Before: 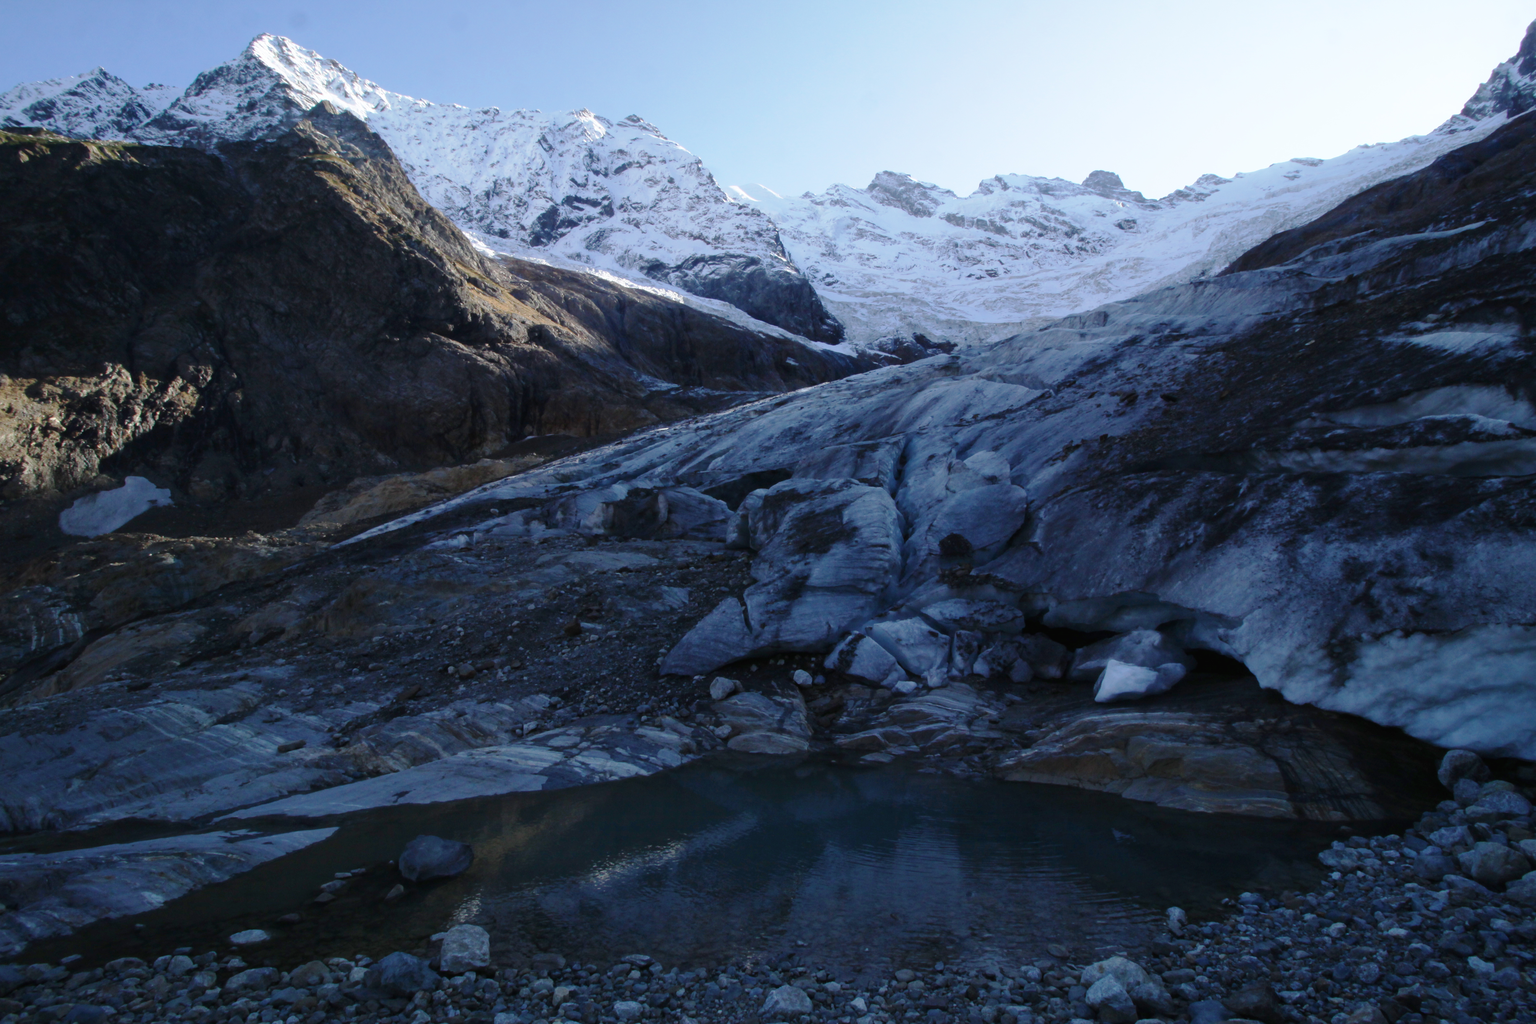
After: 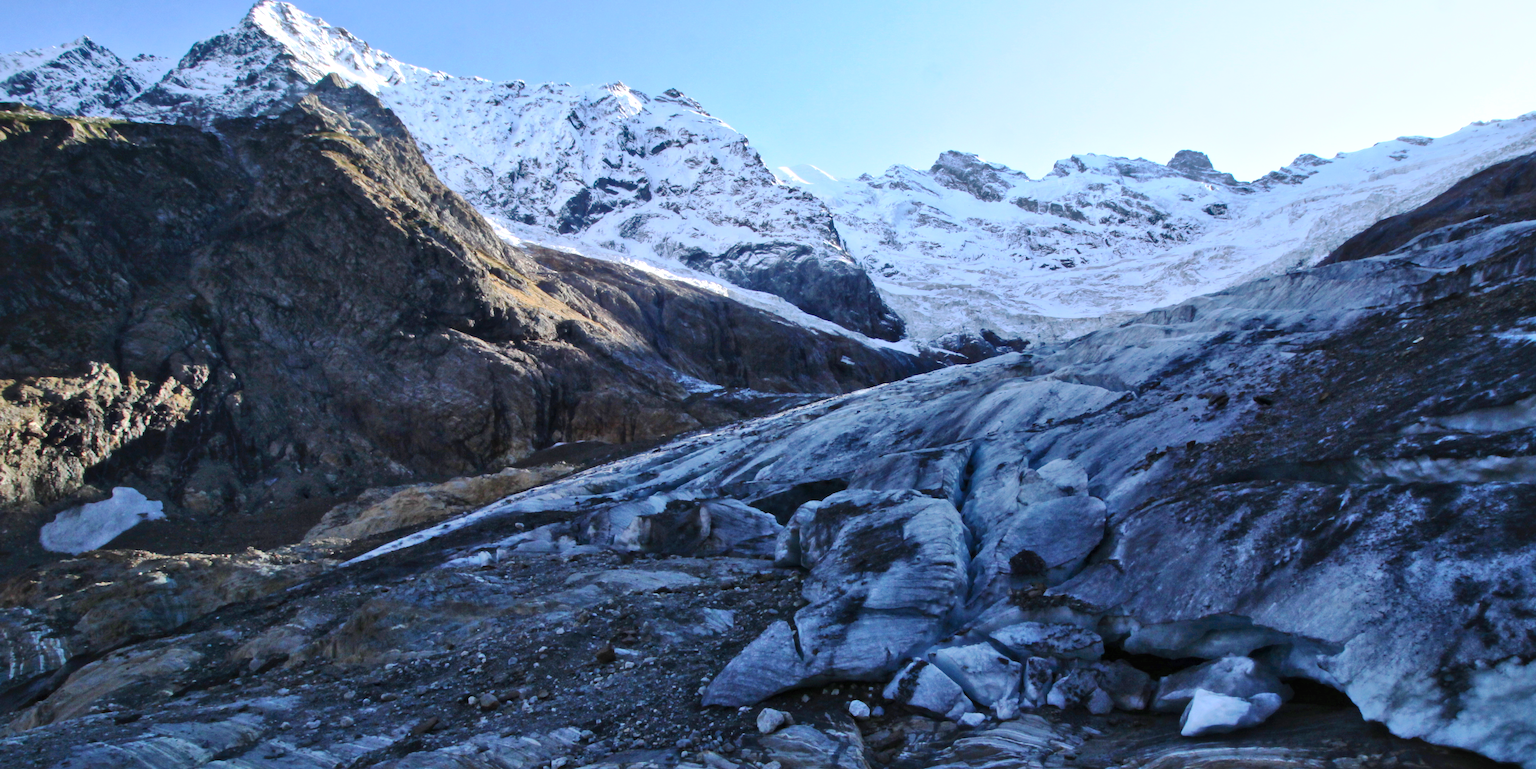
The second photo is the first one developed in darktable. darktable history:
contrast brightness saturation: contrast 0.196, brightness 0.167, saturation 0.228
shadows and highlights: soften with gaussian
crop: left 1.529%, top 3.386%, right 7.729%, bottom 28.415%
local contrast: mode bilateral grid, contrast 20, coarseness 50, detail 132%, midtone range 0.2
